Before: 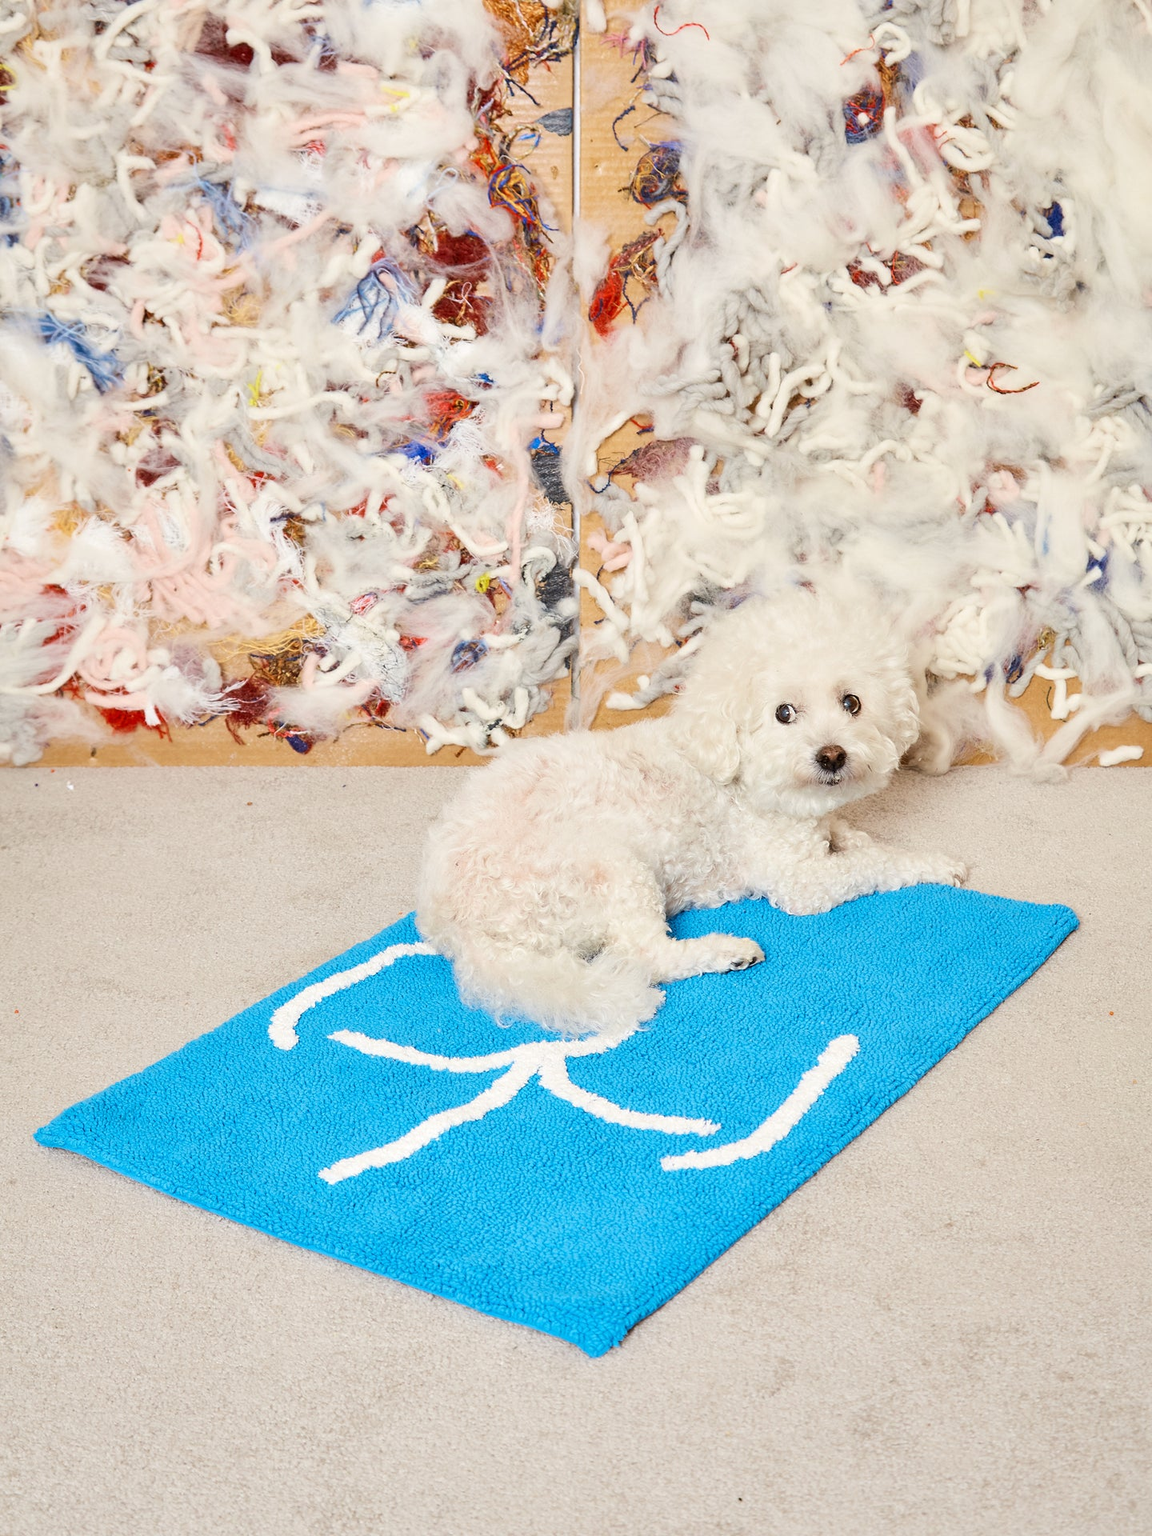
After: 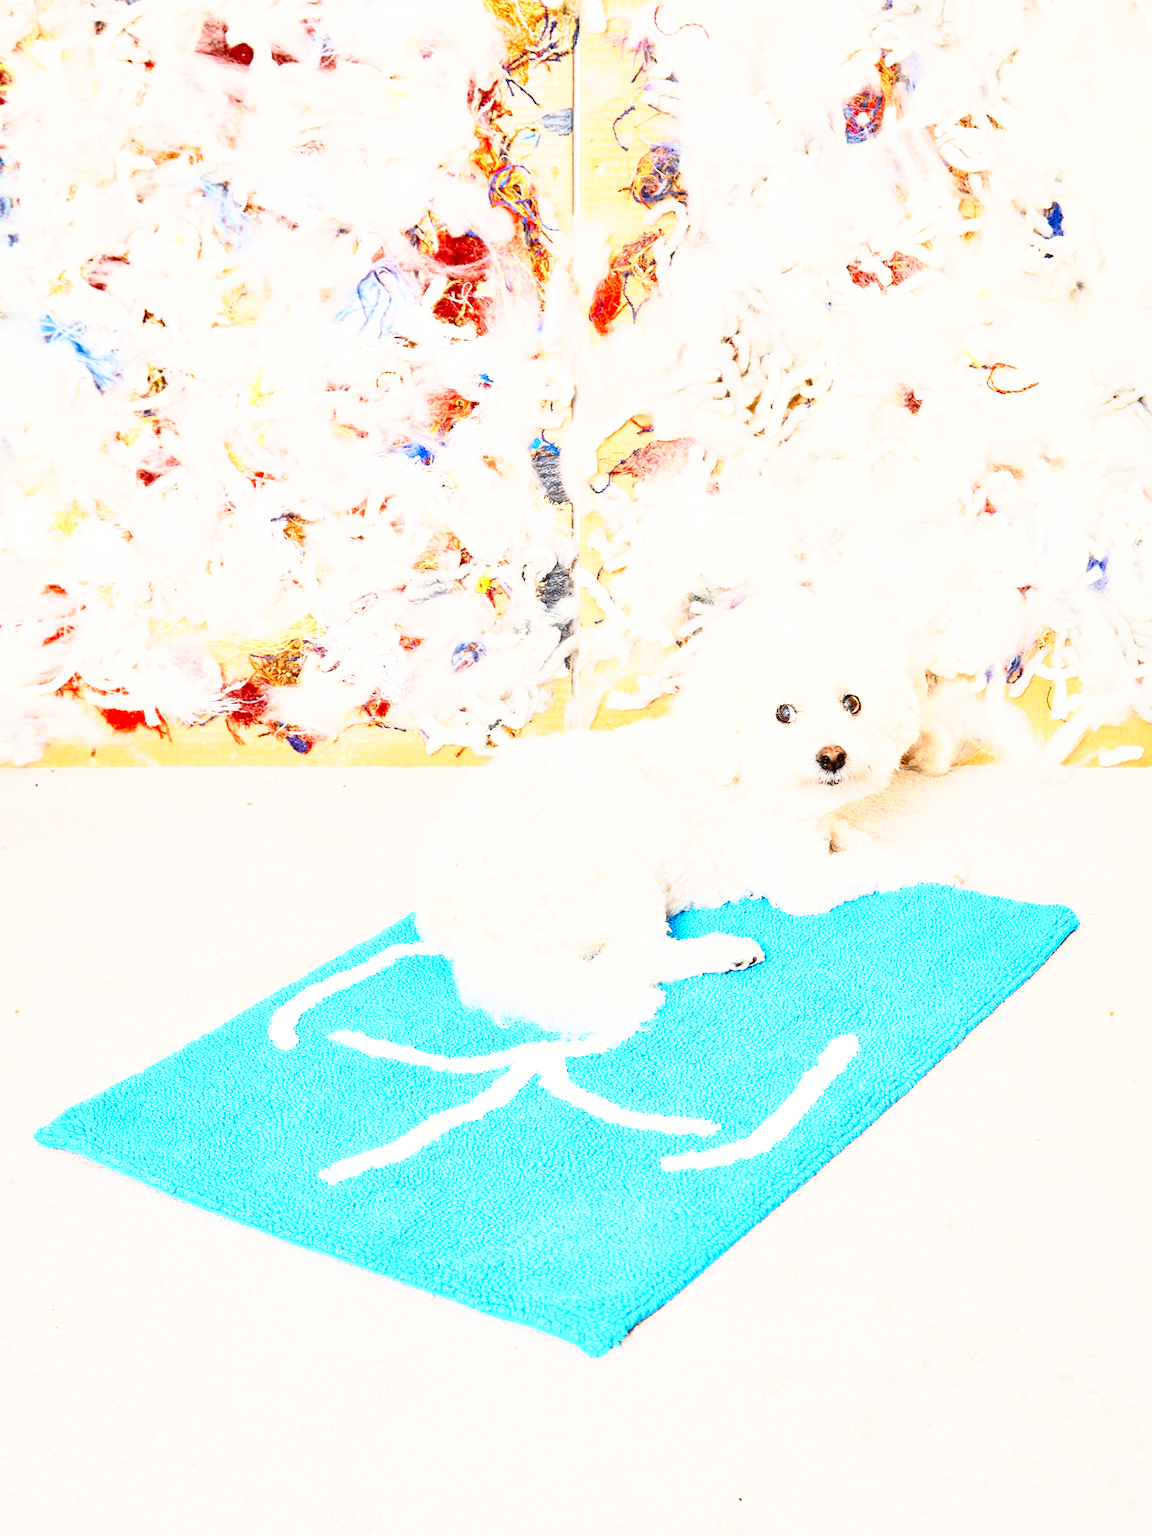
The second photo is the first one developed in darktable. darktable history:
contrast brightness saturation: contrast 0.2, brightness 0.16, saturation 0.22
base curve: curves: ch0 [(0, 0) (0.012, 0.01) (0.073, 0.168) (0.31, 0.711) (0.645, 0.957) (1, 1)], preserve colors none
